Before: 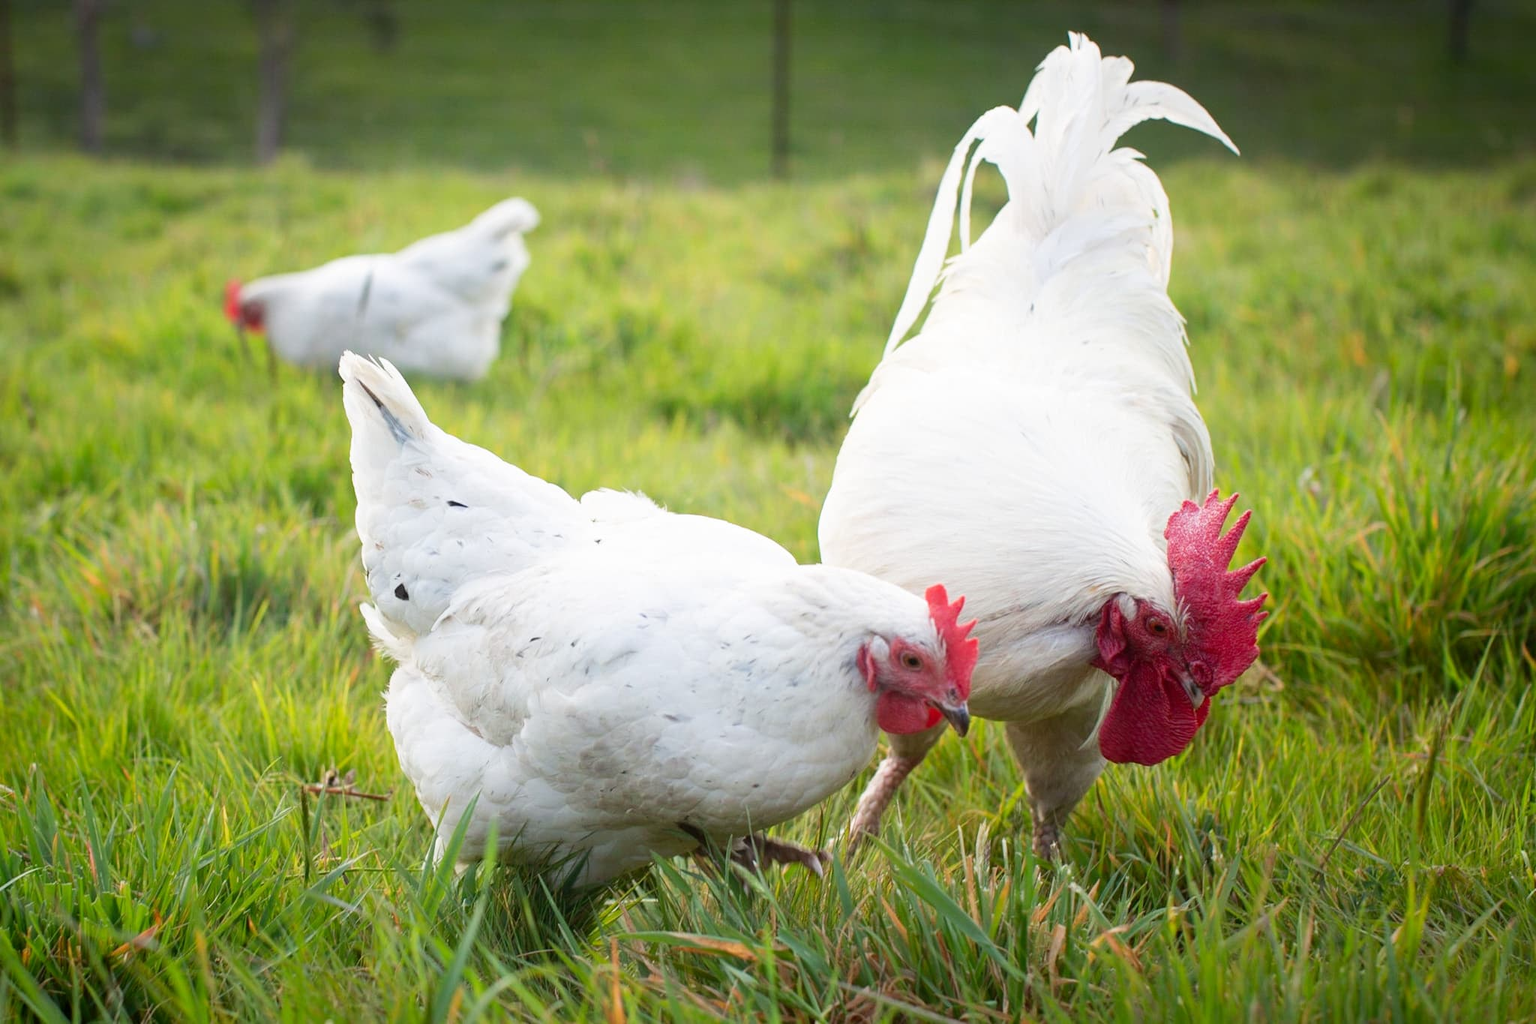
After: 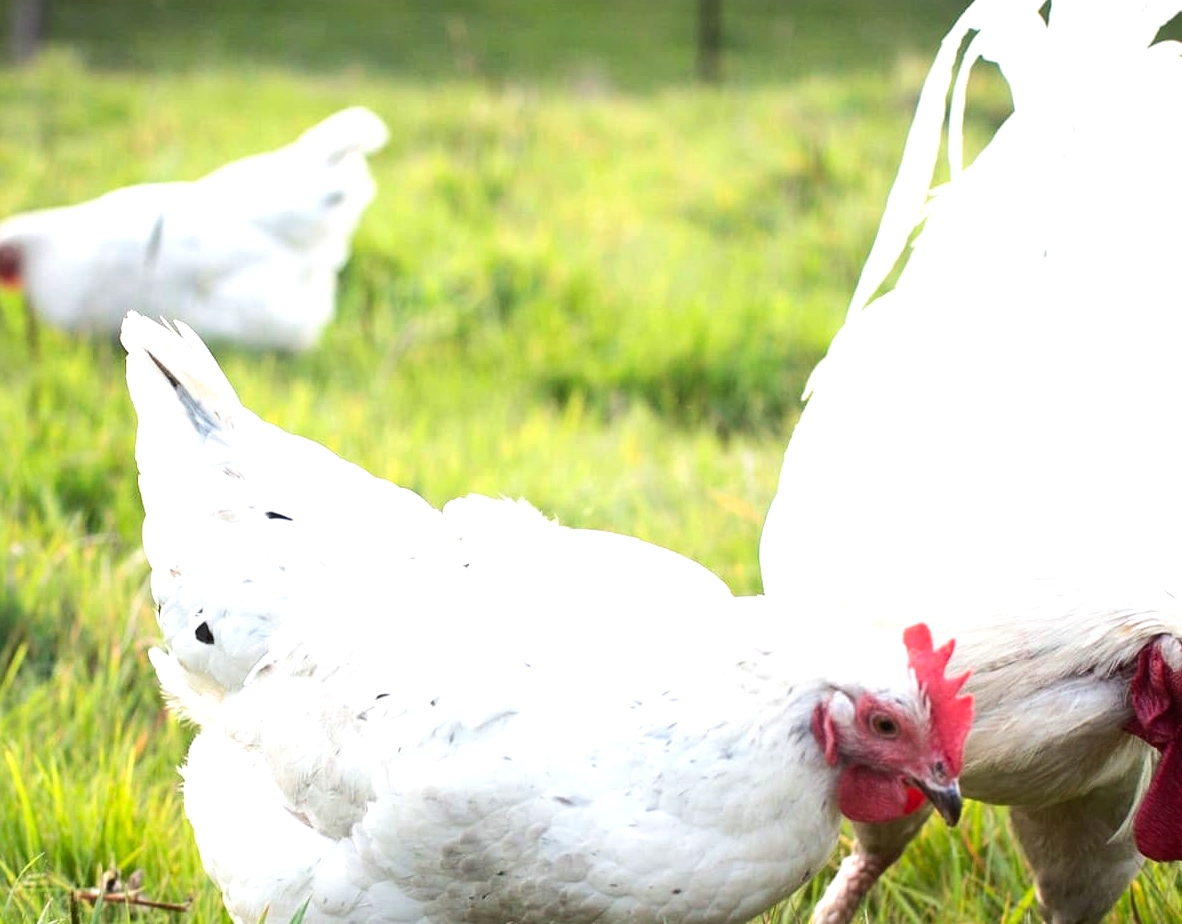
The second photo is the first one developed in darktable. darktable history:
crop: left 16.207%, top 11.436%, right 26.071%, bottom 20.821%
tone equalizer: -8 EV -0.781 EV, -7 EV -0.714 EV, -6 EV -0.599 EV, -5 EV -0.374 EV, -3 EV 0.386 EV, -2 EV 0.6 EV, -1 EV 0.674 EV, +0 EV 0.778 EV, edges refinement/feathering 500, mask exposure compensation -1.57 EV, preserve details no
